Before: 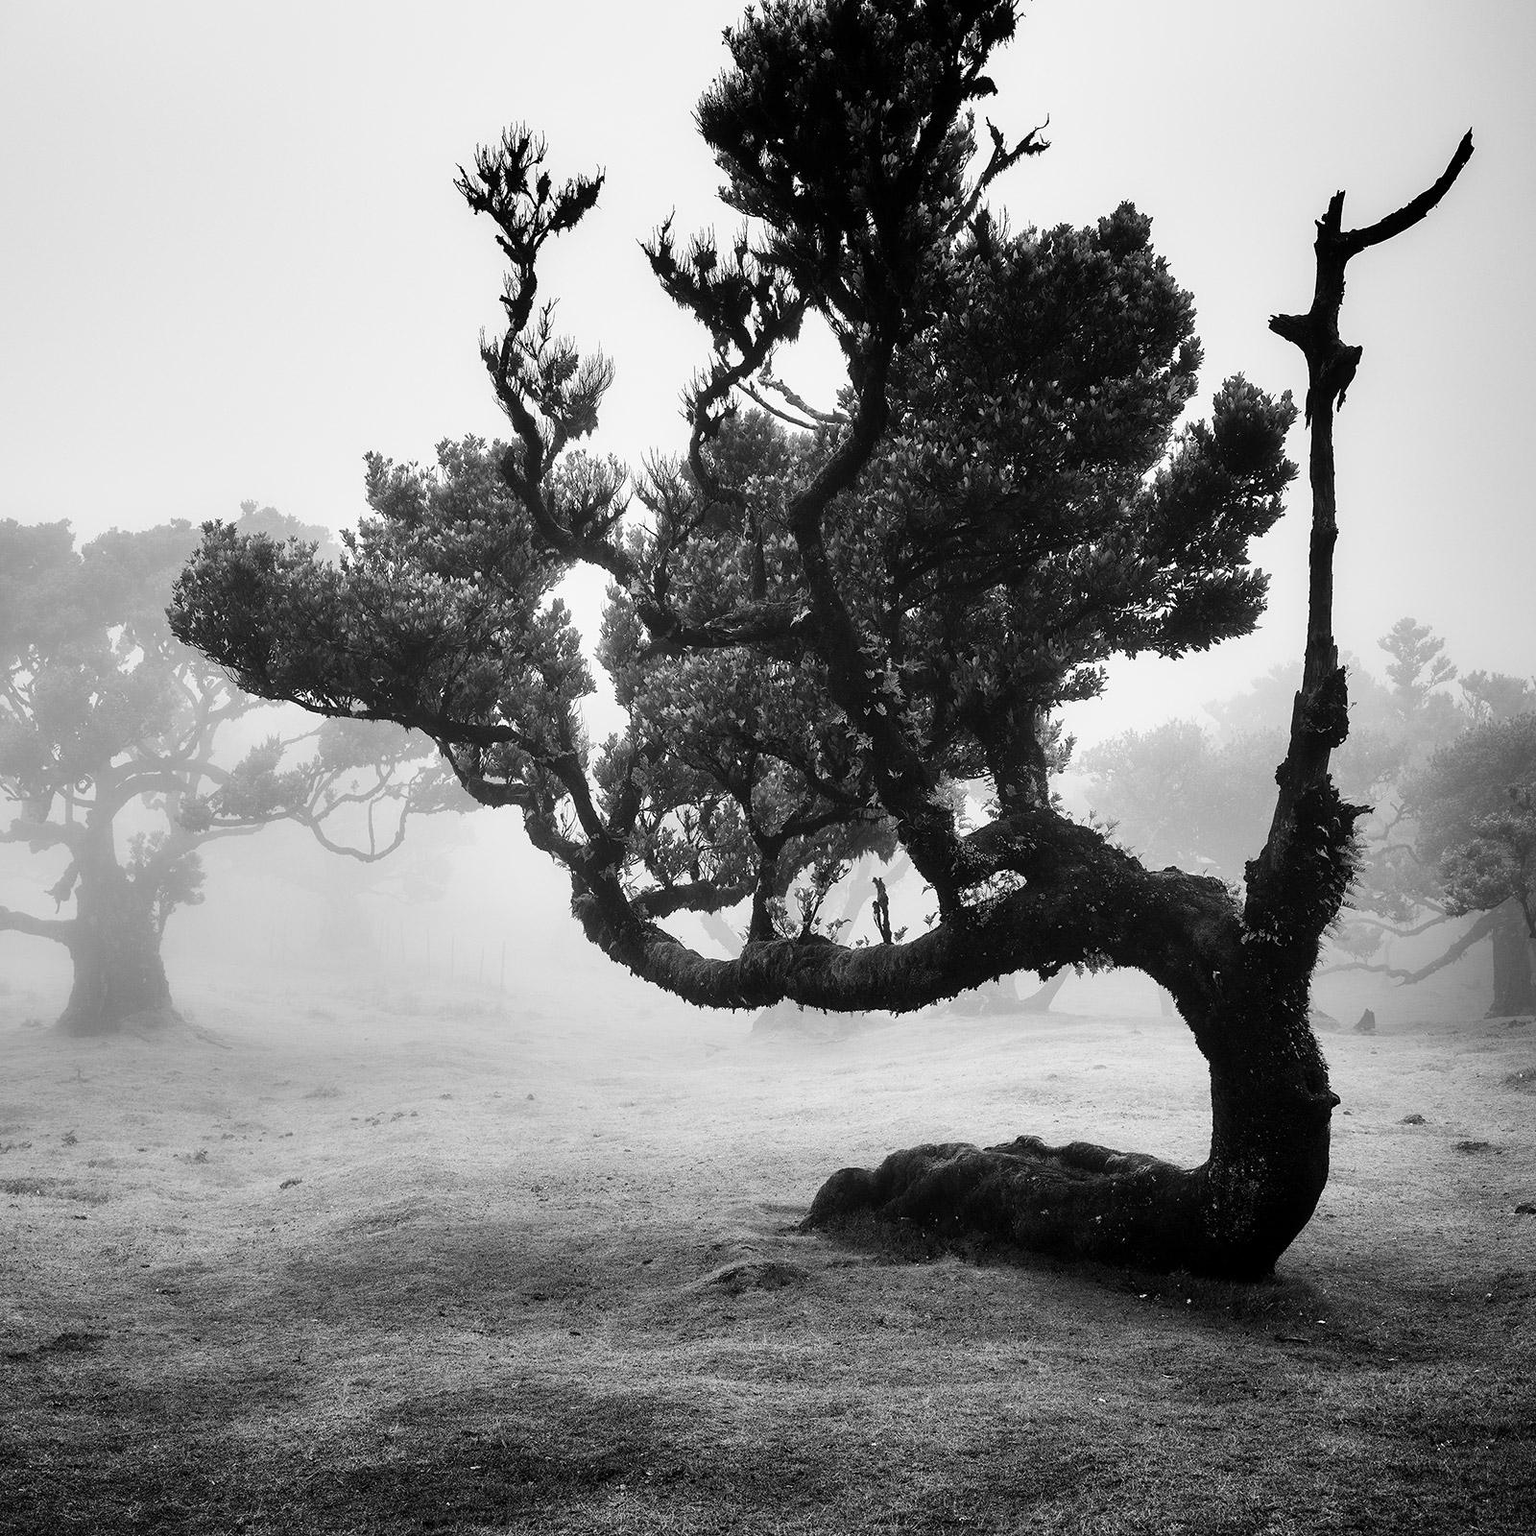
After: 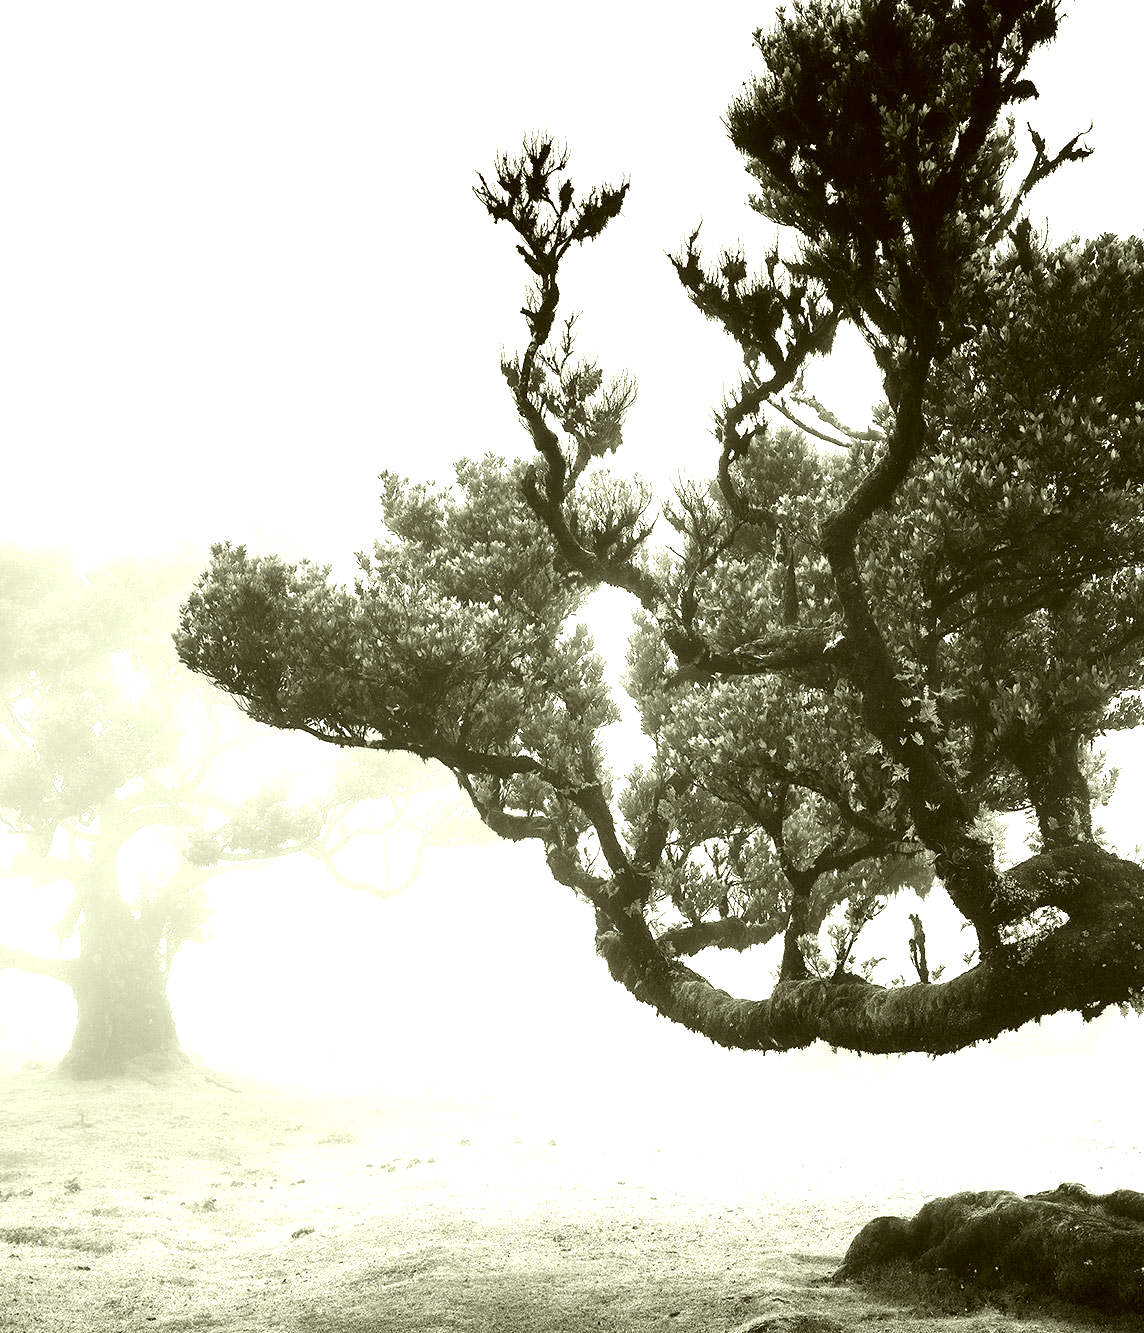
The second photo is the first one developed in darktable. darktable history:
crop: right 28.481%, bottom 16.643%
color calibration: gray › normalize channels true, illuminant F (fluorescent), F source F9 (Cool White Deluxe 4150 K) – high CRI, x 0.374, y 0.373, temperature 4154.89 K, gamut compression 0.021
exposure: black level correction 0, exposure 1.371 EV, compensate exposure bias true, compensate highlight preservation false
color correction: highlights a* 0.135, highlights b* 29.54, shadows a* -0.186, shadows b* 21.74
